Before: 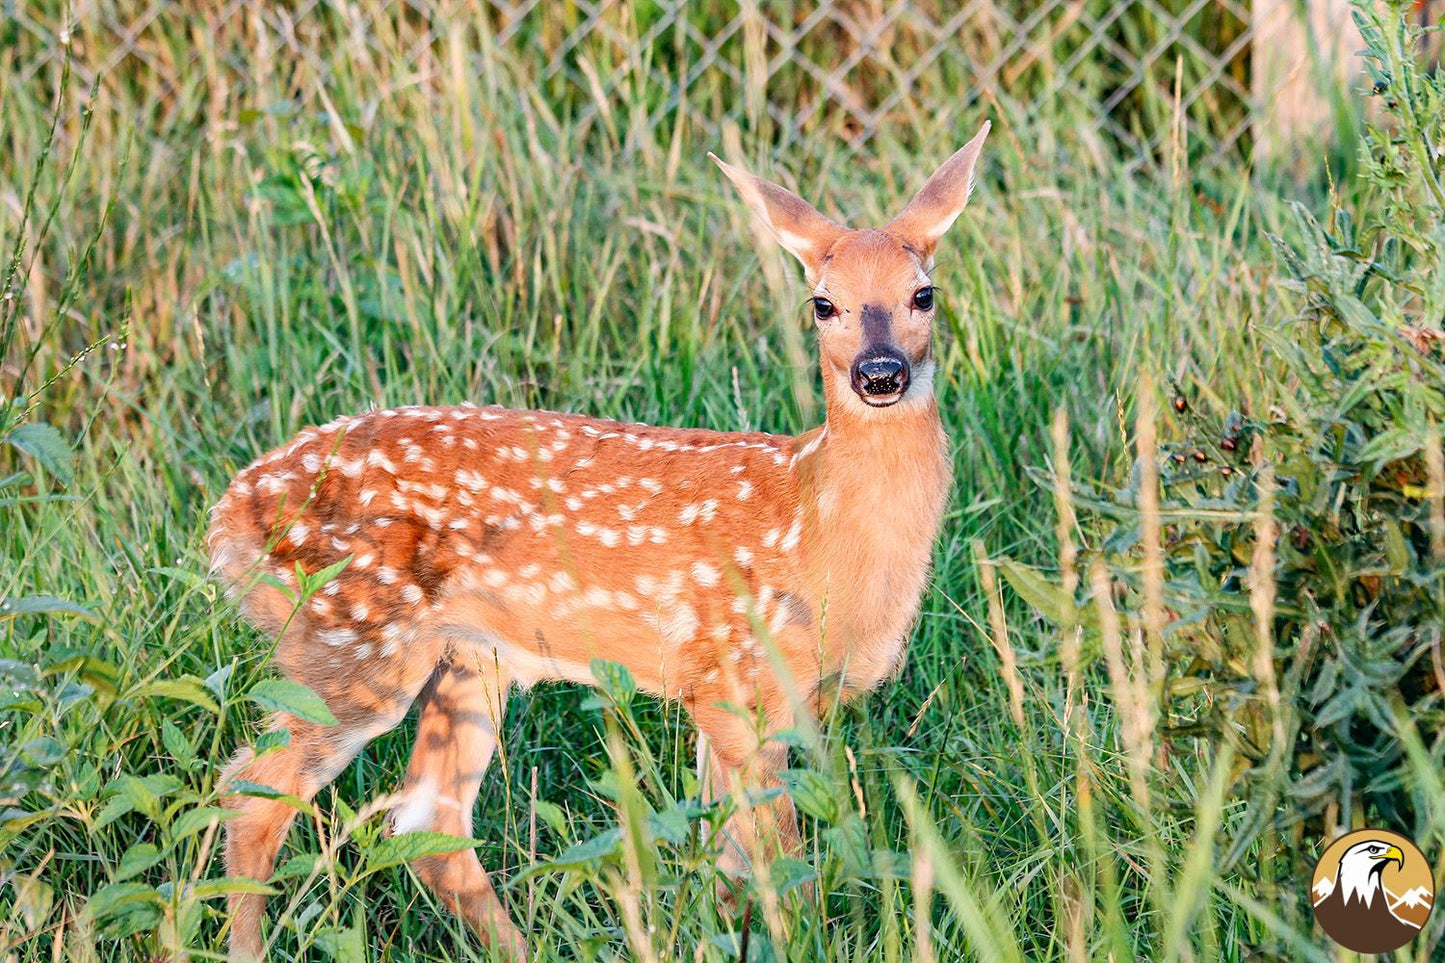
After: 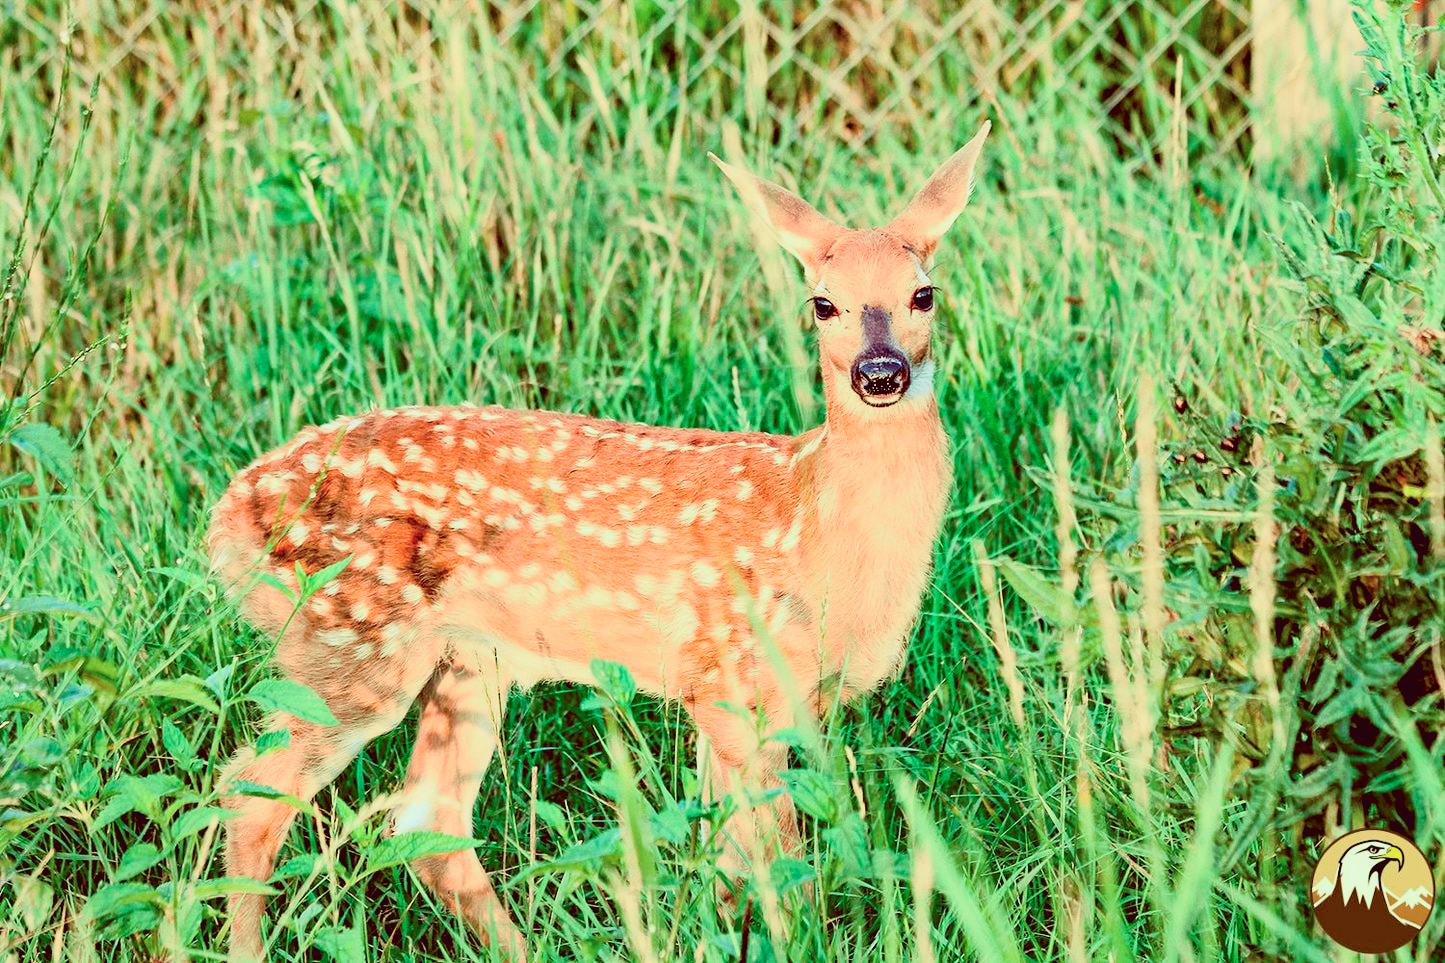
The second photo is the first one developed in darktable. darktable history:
color balance: lift [1, 1.015, 0.987, 0.985], gamma [1, 0.959, 1.042, 0.958], gain [0.927, 0.938, 1.072, 0.928], contrast 1.5%
color balance rgb: perceptual saturation grading › global saturation 20%, perceptual saturation grading › highlights -25%, perceptual saturation grading › shadows 50%
tone curve: curves: ch0 [(0, 0.039) (0.113, 0.081) (0.204, 0.204) (0.498, 0.608) (0.709, 0.819) (0.984, 0.961)]; ch1 [(0, 0) (0.172, 0.123) (0.317, 0.272) (0.414, 0.382) (0.476, 0.479) (0.505, 0.501) (0.528, 0.54) (0.618, 0.647) (0.709, 0.764) (1, 1)]; ch2 [(0, 0) (0.411, 0.424) (0.492, 0.502) (0.521, 0.513) (0.537, 0.57) (0.686, 0.638) (1, 1)], color space Lab, independent channels, preserve colors none
